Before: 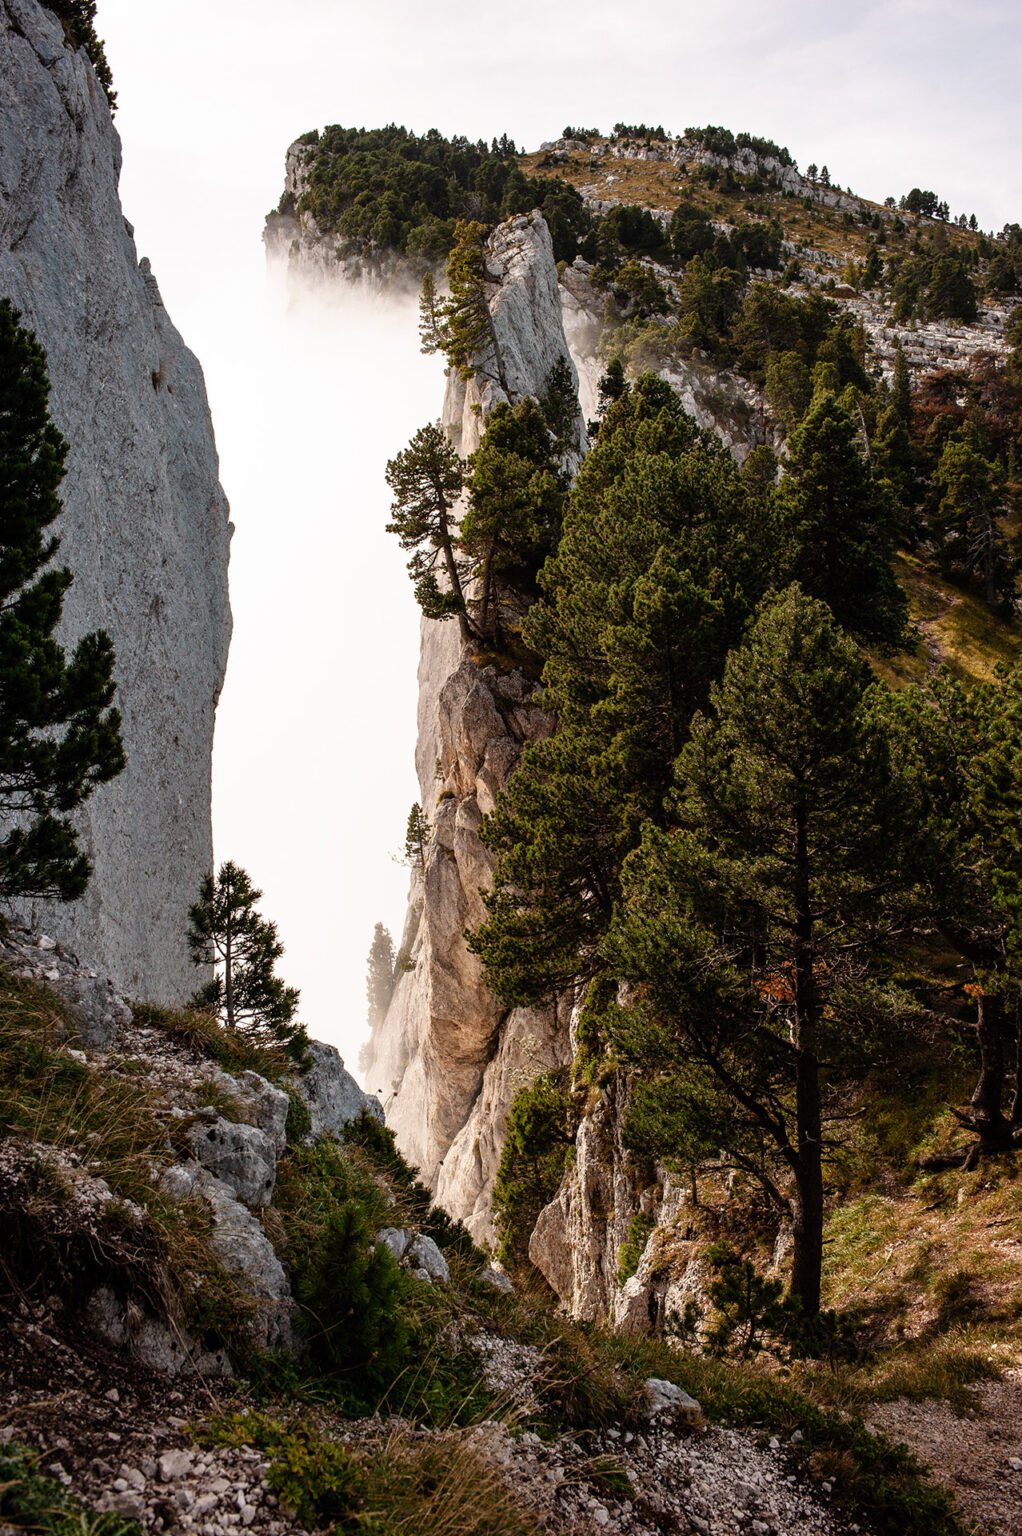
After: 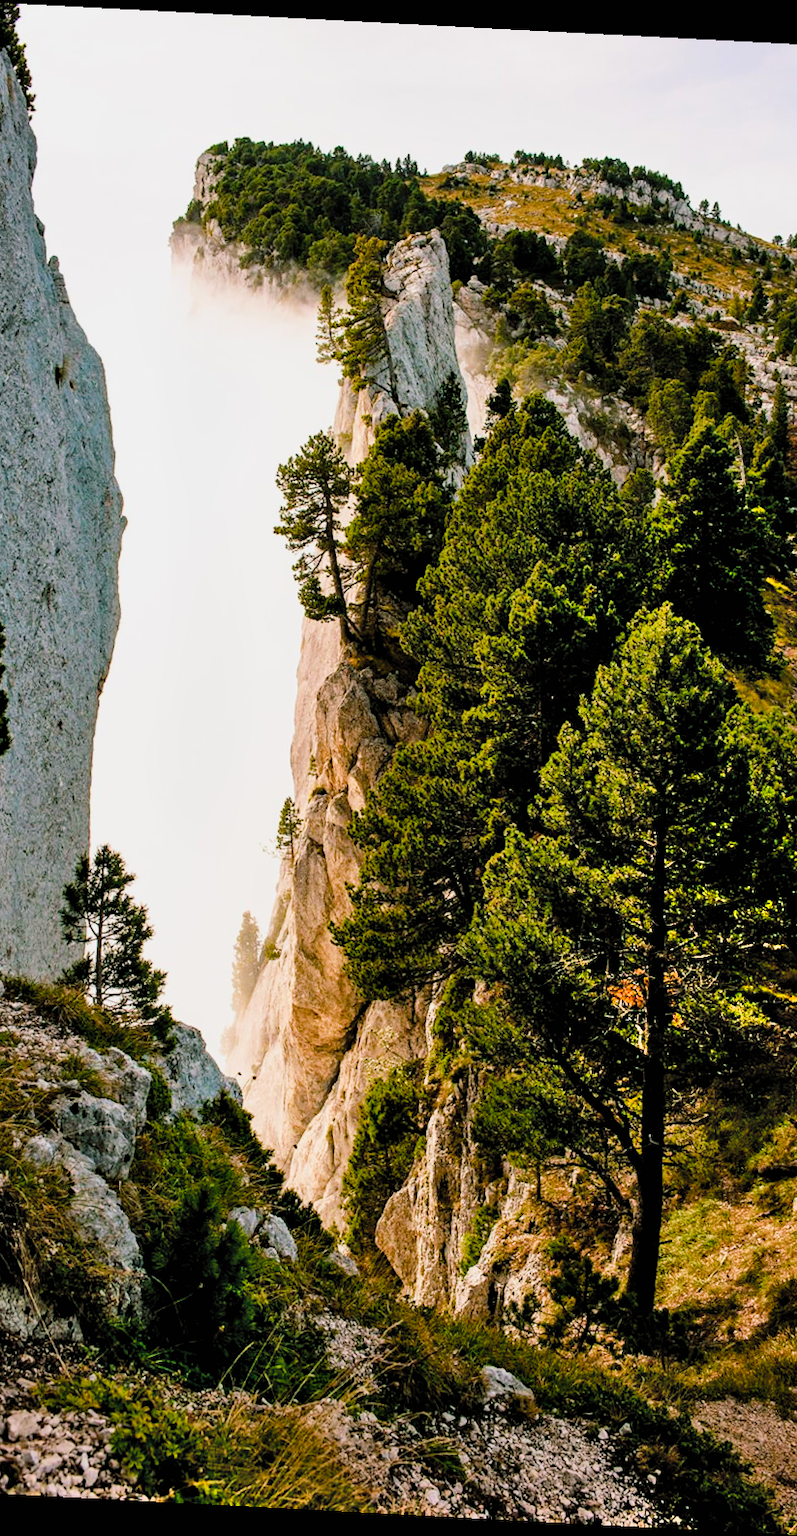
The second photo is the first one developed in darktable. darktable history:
haze removal: strength 0.279, distance 0.253, compatibility mode true, adaptive false
exposure: exposure 0.604 EV, compensate highlight preservation false
crop and rotate: angle -2.98°, left 14.131%, top 0.026%, right 11.019%, bottom 0.023%
shadows and highlights: radius 45.64, white point adjustment 6.83, compress 79.64%, soften with gaussian
color balance rgb: shadows lift › chroma 11.545%, shadows lift › hue 134.01°, global offset › luminance -0.471%, linear chroma grading › global chroma 9.841%, perceptual saturation grading › global saturation 31.213%, global vibrance 33.373%
filmic rgb: black relative exposure -7.65 EV, white relative exposure 4.56 EV, hardness 3.61, color science v5 (2021), contrast in shadows safe, contrast in highlights safe
